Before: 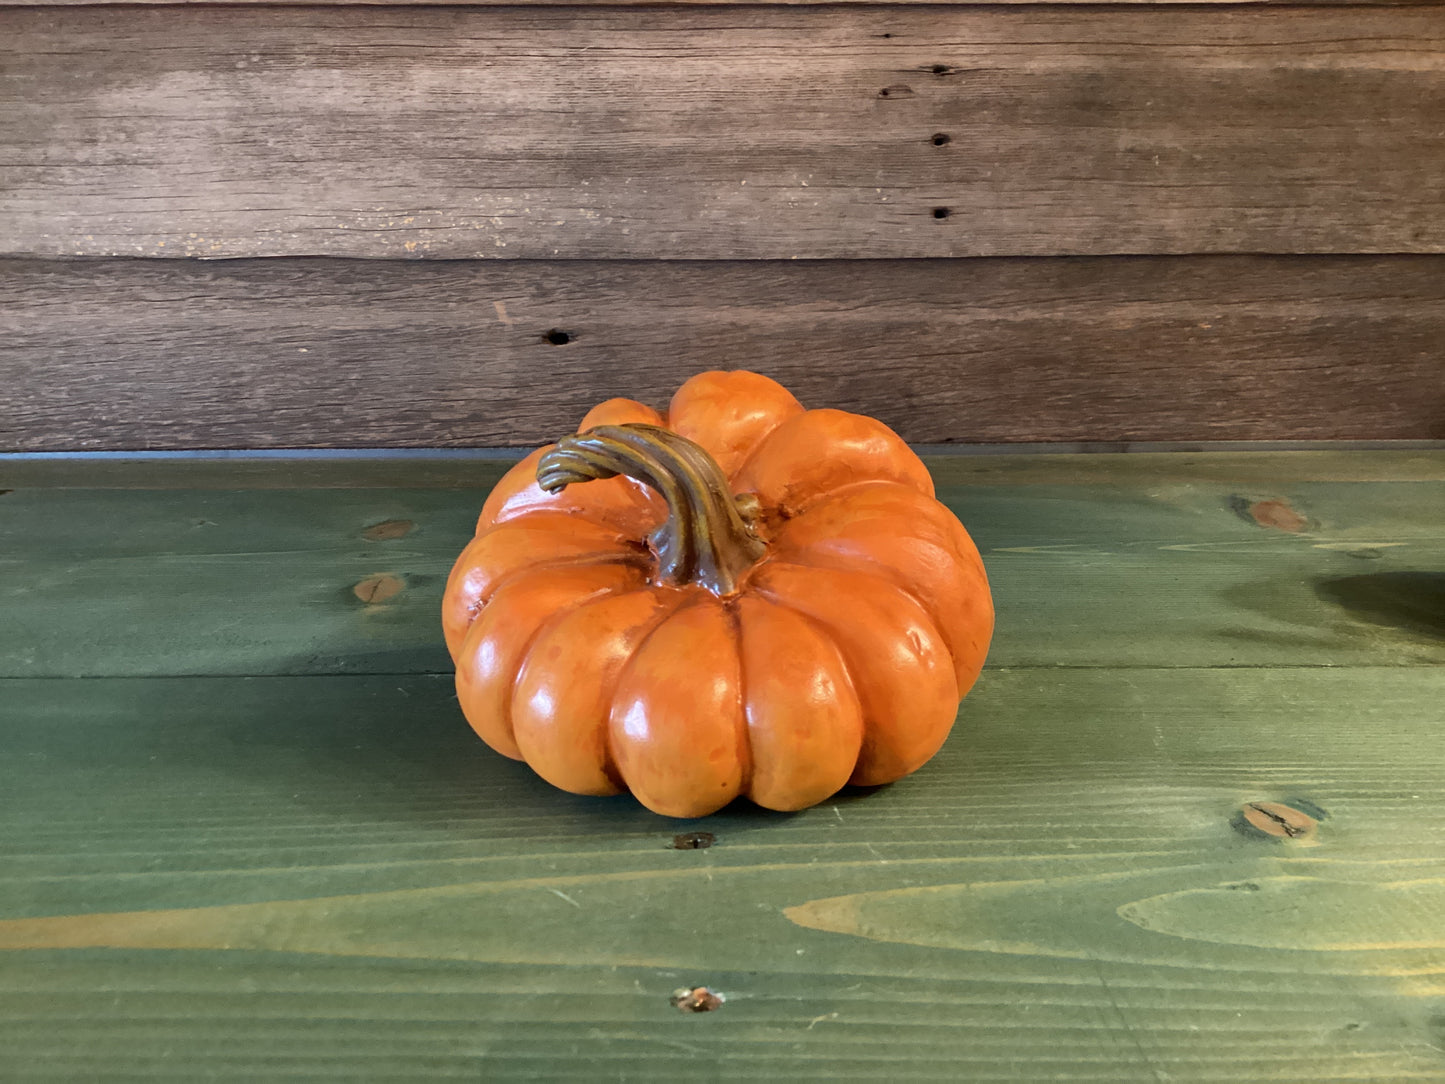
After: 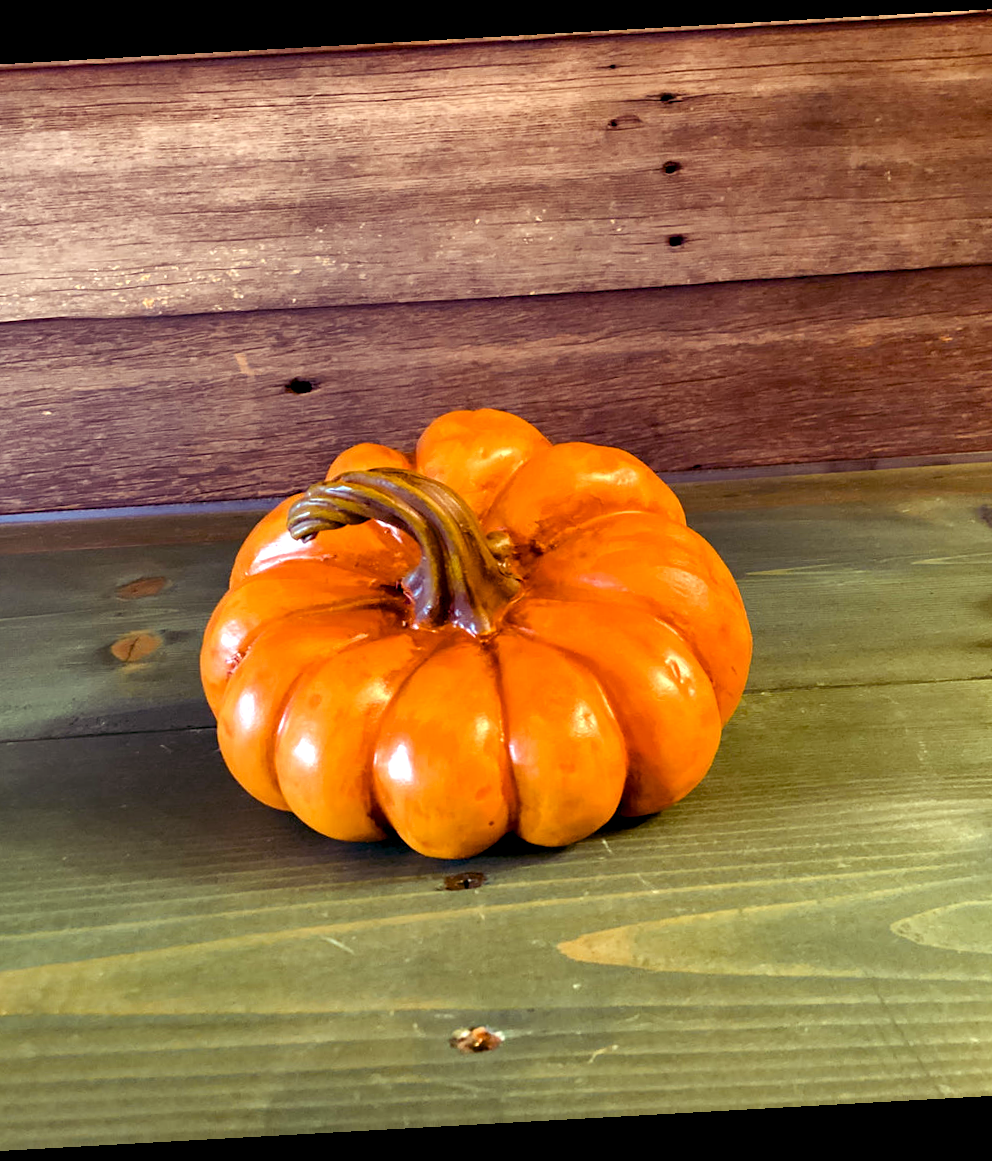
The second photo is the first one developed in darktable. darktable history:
rotate and perspective: rotation -3.18°, automatic cropping off
exposure: exposure 0.2 EV, compensate highlight preservation false
crop and rotate: left 18.442%, right 15.508%
color balance rgb: shadows lift › luminance -21.66%, shadows lift › chroma 8.98%, shadows lift › hue 283.37°, power › chroma 1.55%, power › hue 25.59°, highlights gain › luminance 6.08%, highlights gain › chroma 2.55%, highlights gain › hue 90°, global offset › luminance -0.87%, perceptual saturation grading › global saturation 27.49%, perceptual saturation grading › highlights -28.39%, perceptual saturation grading › mid-tones 15.22%, perceptual saturation grading › shadows 33.98%, perceptual brilliance grading › highlights 10%, perceptual brilliance grading › mid-tones 5%
